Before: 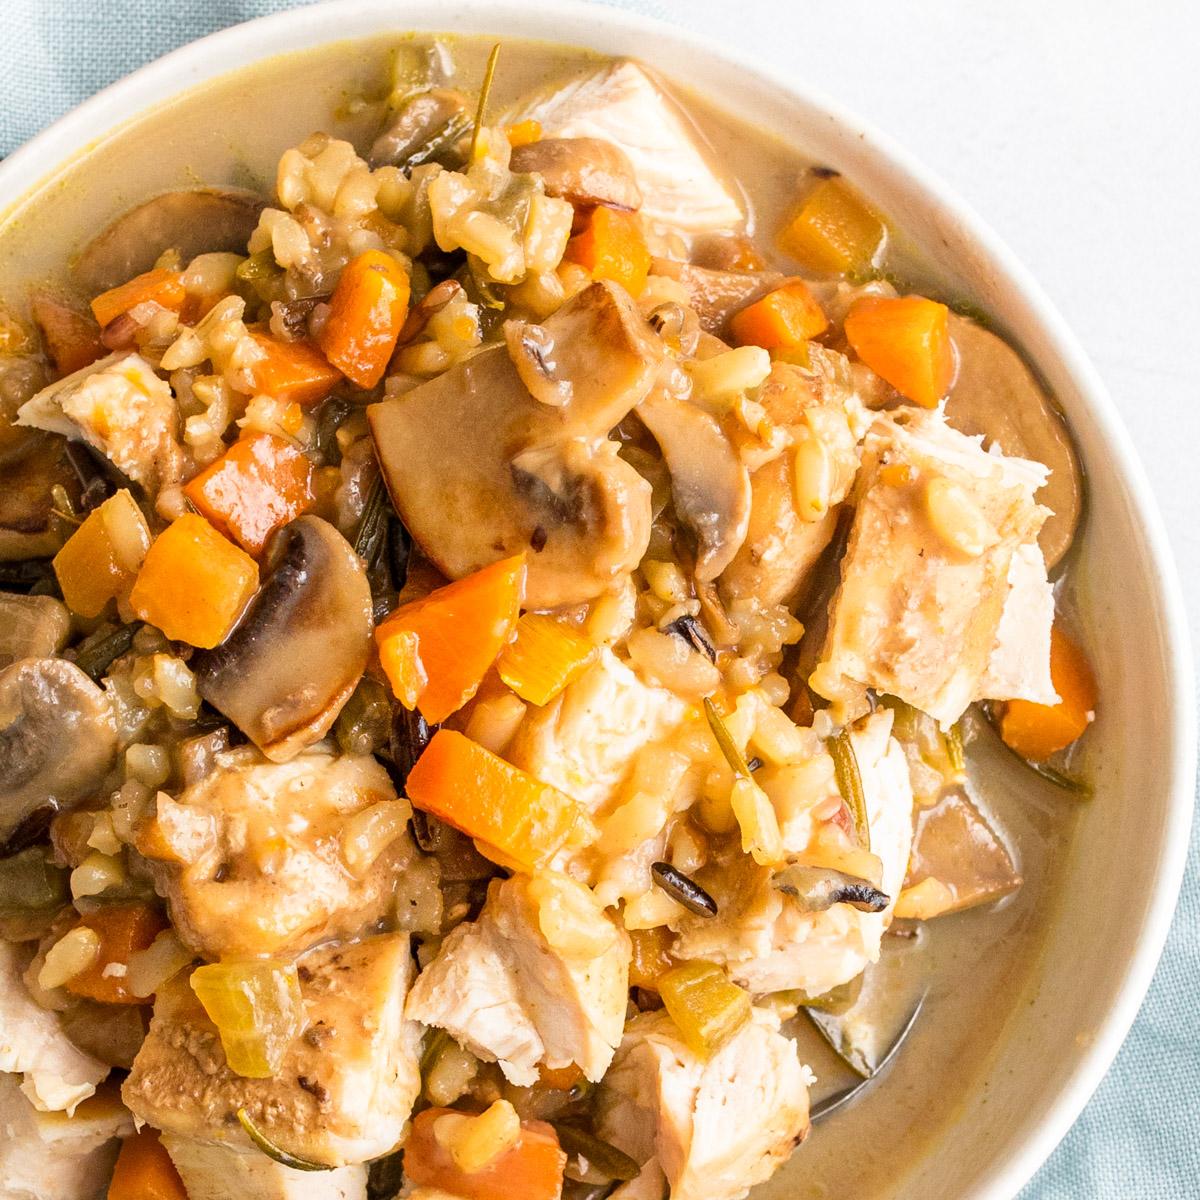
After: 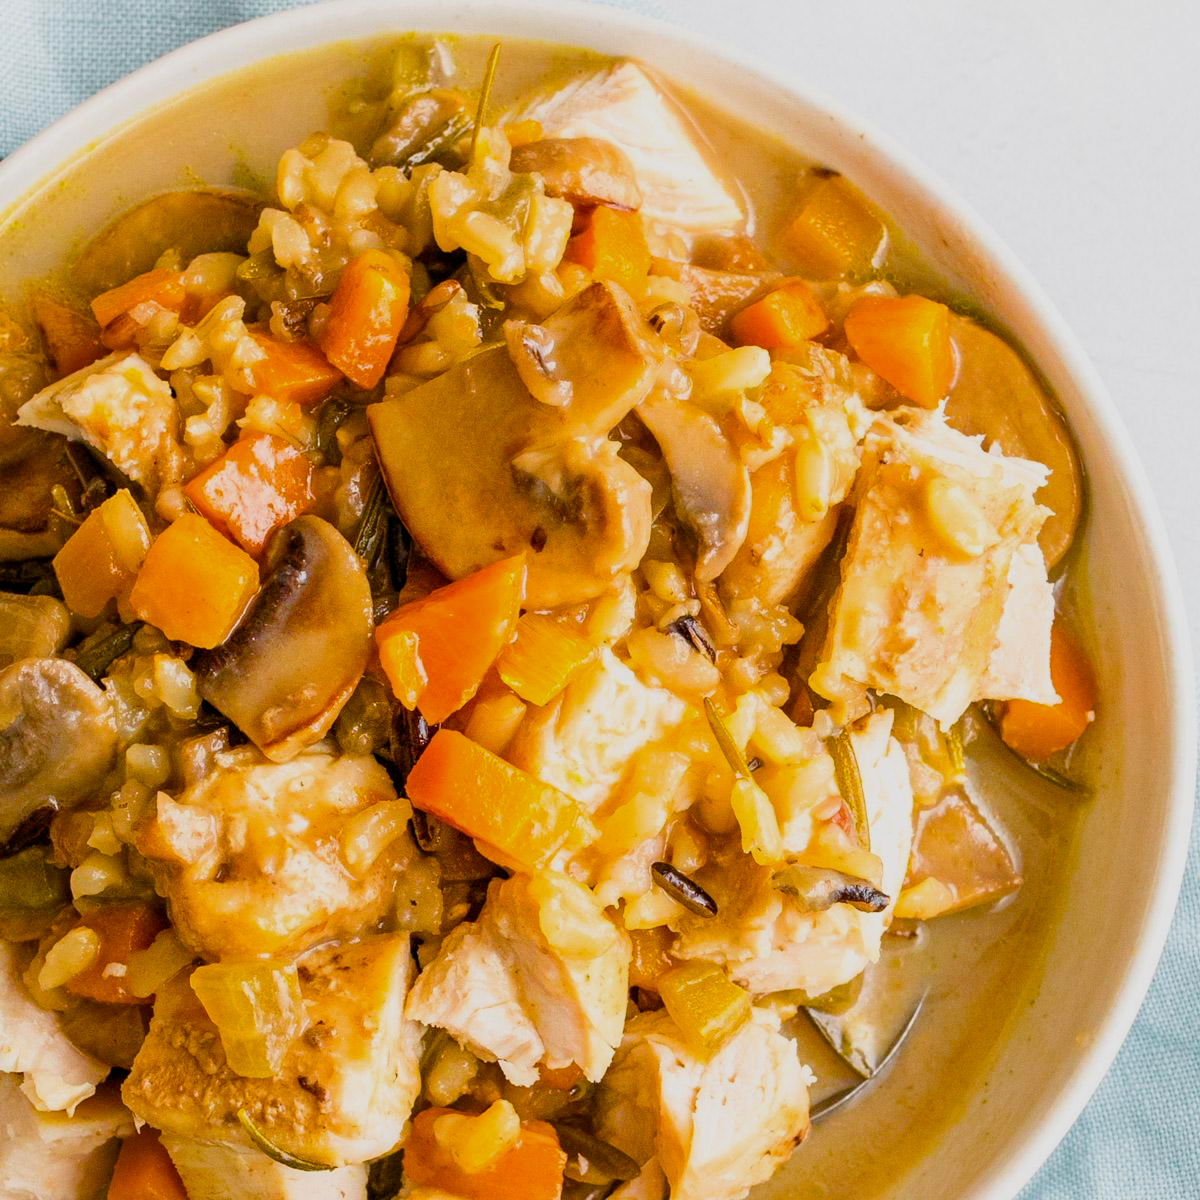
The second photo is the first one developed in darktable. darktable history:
color balance rgb: perceptual saturation grading › global saturation 20%, perceptual saturation grading › highlights 2.68%, perceptual saturation grading › shadows 50%
filmic rgb: black relative exposure -15 EV, white relative exposure 3 EV, threshold 6 EV, target black luminance 0%, hardness 9.27, latitude 99%, contrast 0.912, shadows ↔ highlights balance 0.505%, add noise in highlights 0, color science v3 (2019), use custom middle-gray values true, iterations of high-quality reconstruction 0, contrast in highlights soft, enable highlight reconstruction true
